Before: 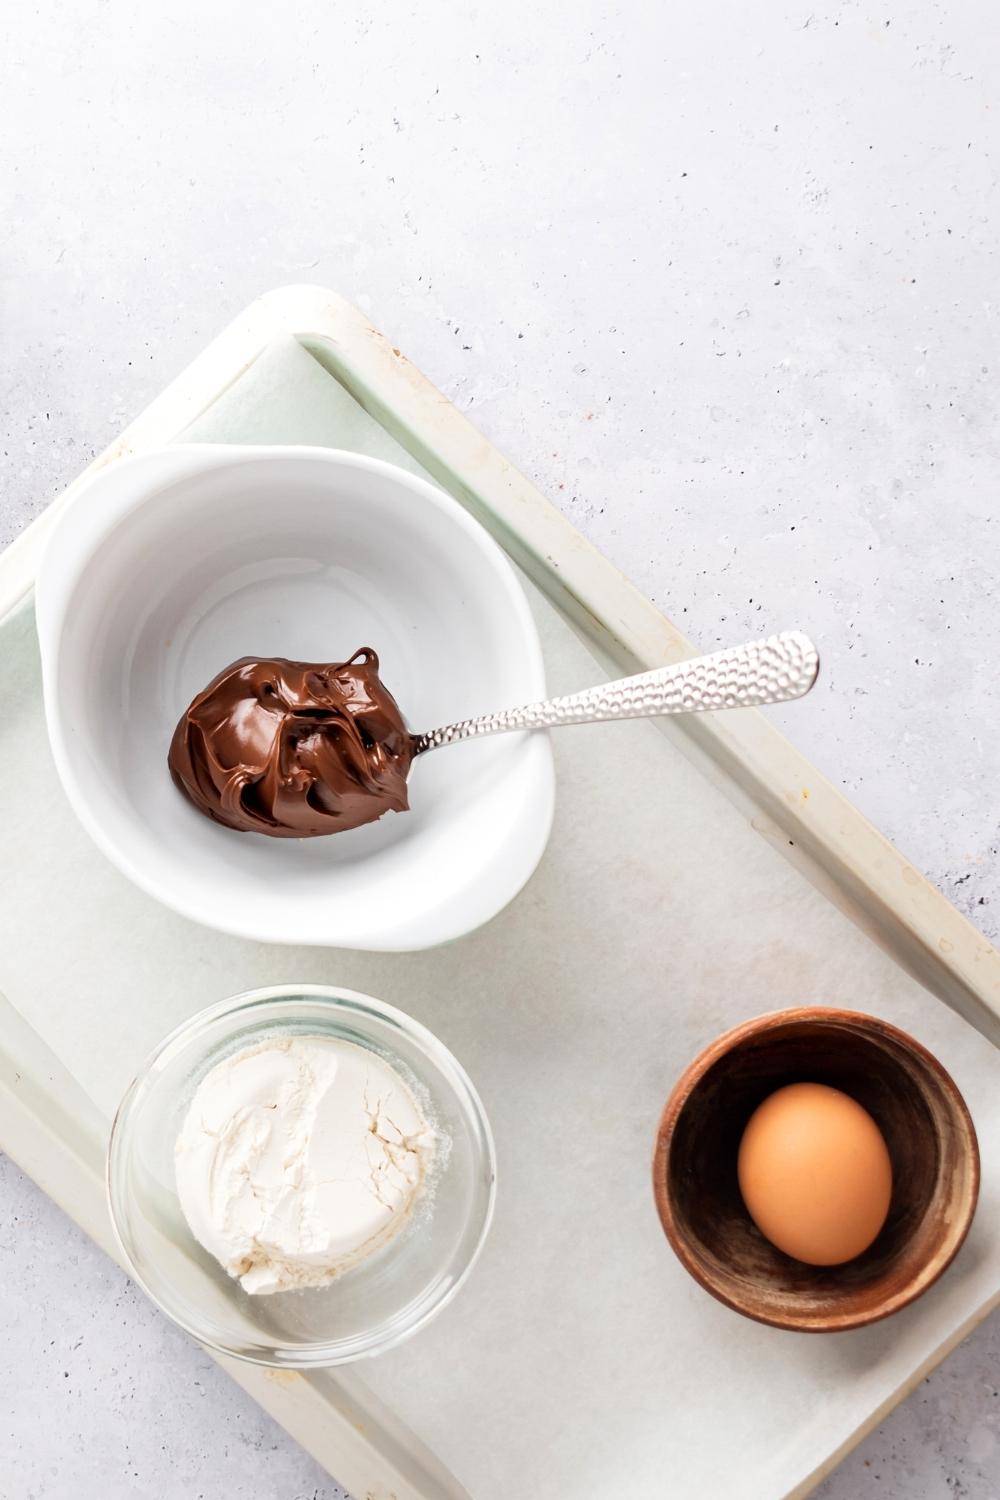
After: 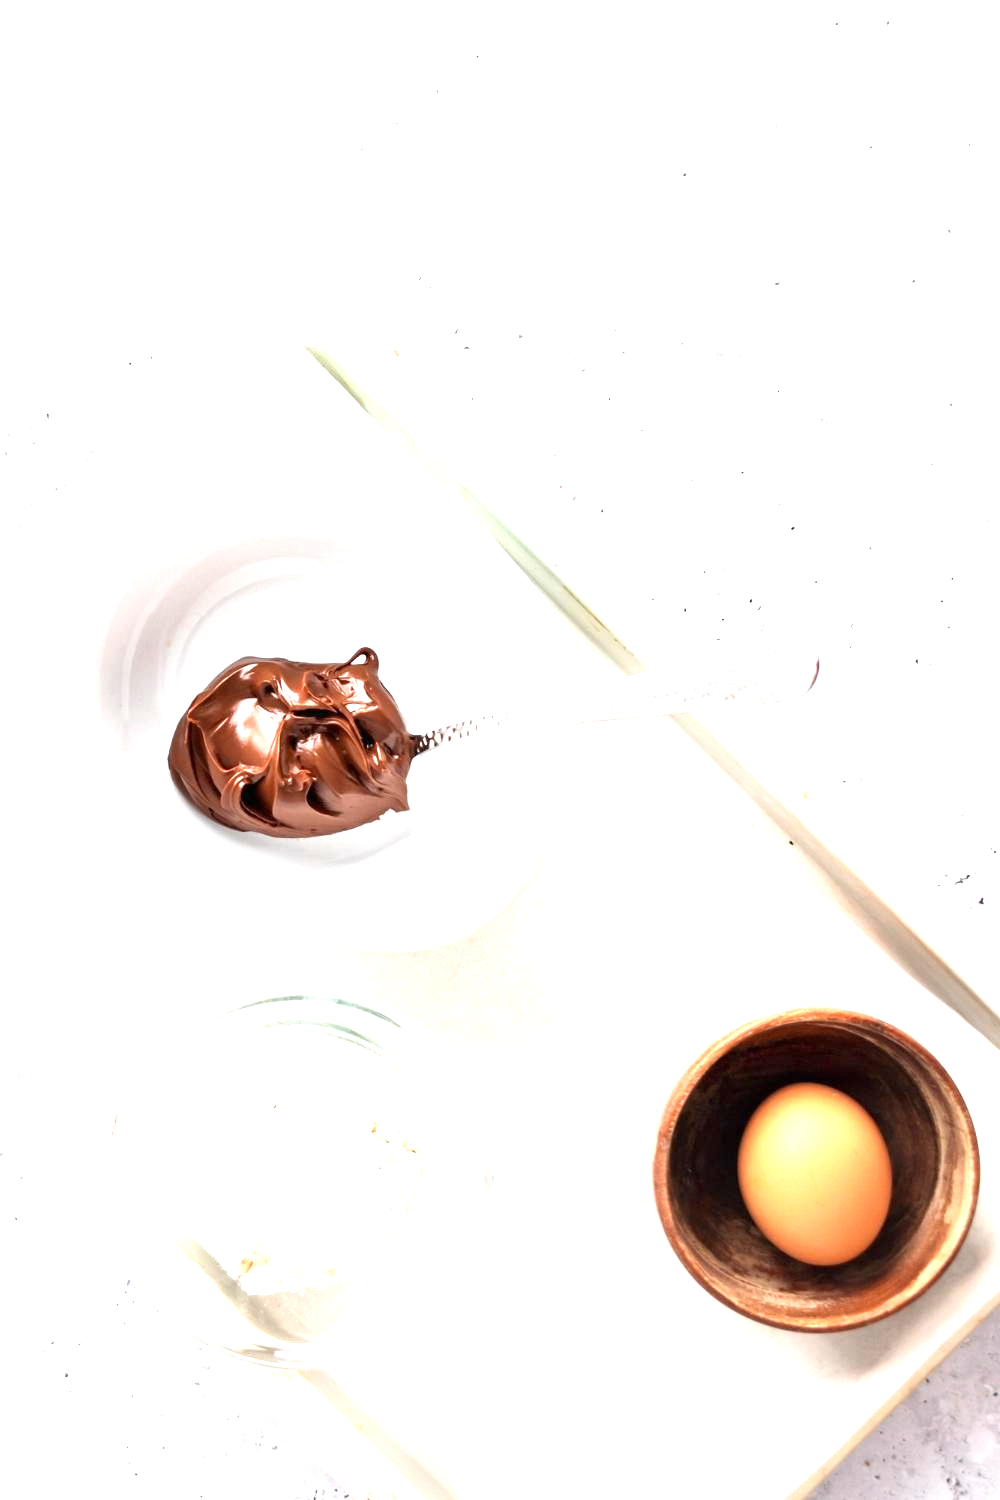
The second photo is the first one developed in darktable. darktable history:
exposure: black level correction 0, exposure 1.287 EV, compensate highlight preservation false
